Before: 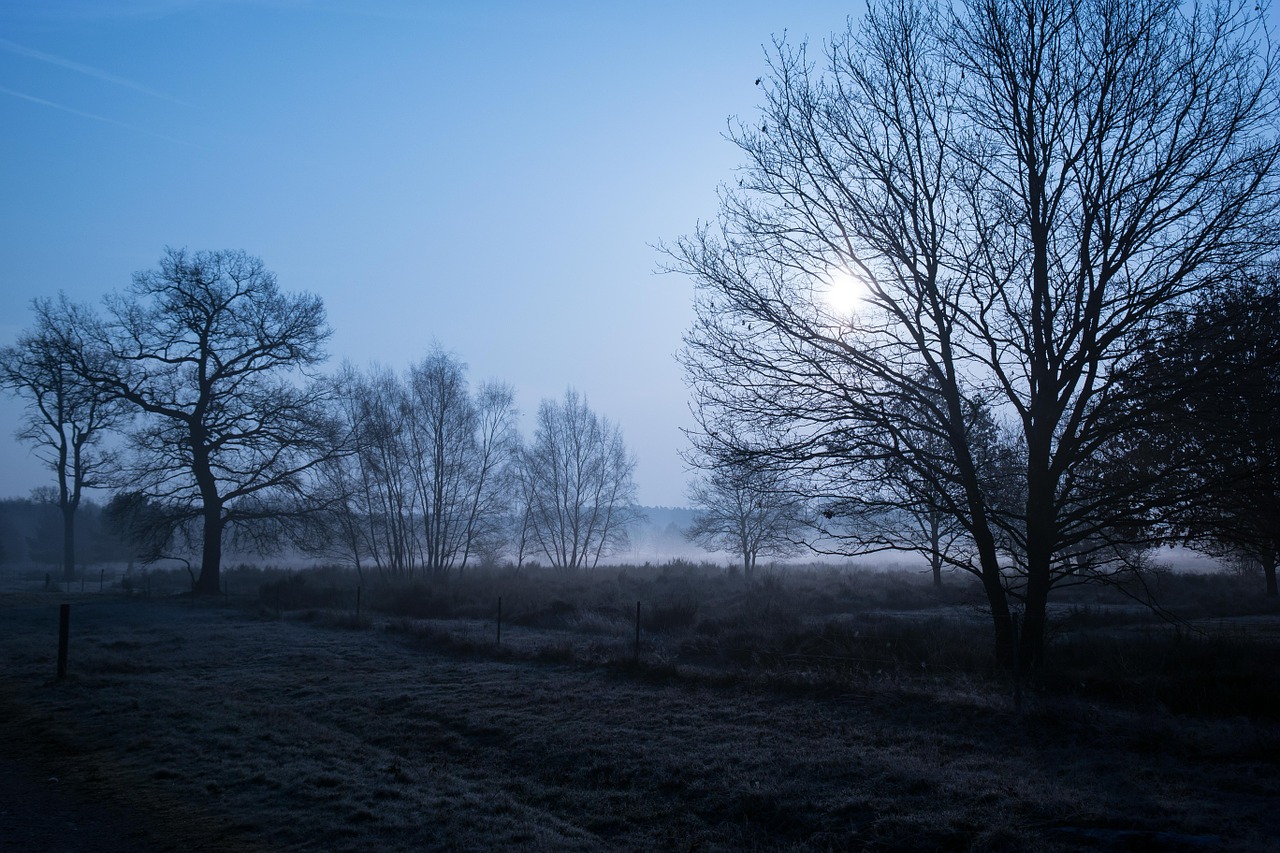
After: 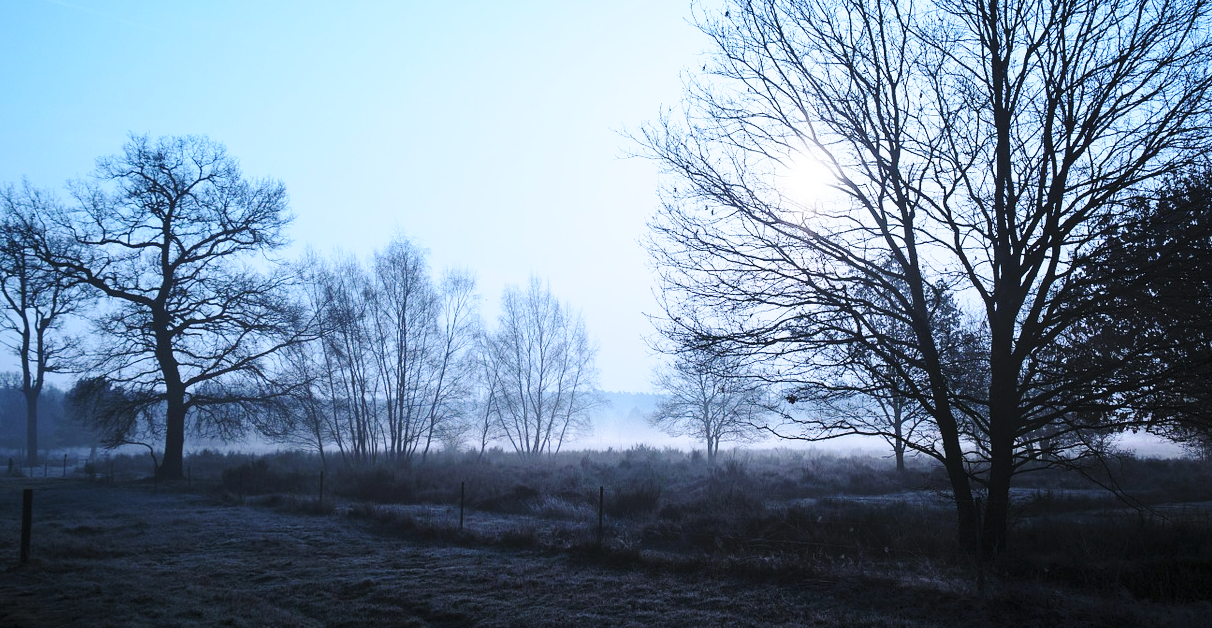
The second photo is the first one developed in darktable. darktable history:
base curve: curves: ch0 [(0, 0) (0.028, 0.03) (0.121, 0.232) (0.46, 0.748) (0.859, 0.968) (1, 1)], preserve colors none
crop and rotate: left 2.921%, top 13.51%, right 2.342%, bottom 12.759%
contrast brightness saturation: contrast 0.141, brightness 0.209
